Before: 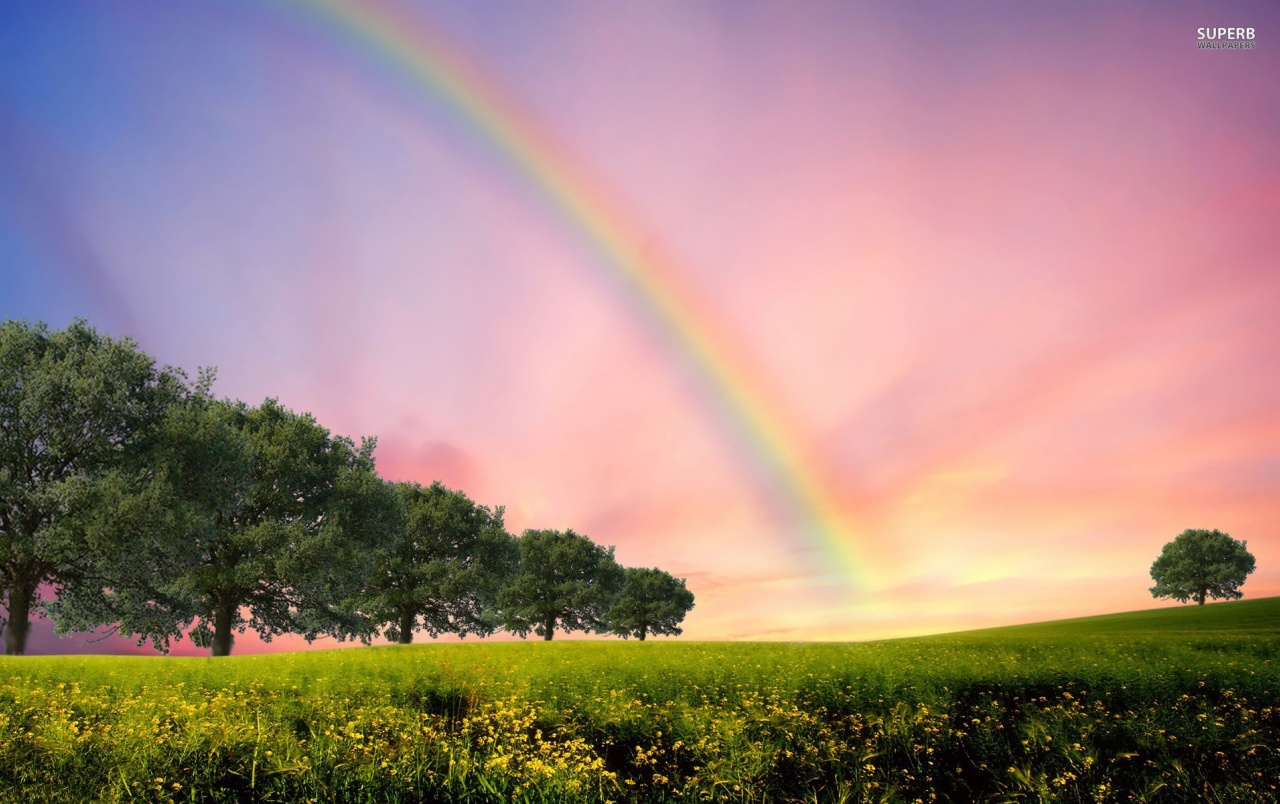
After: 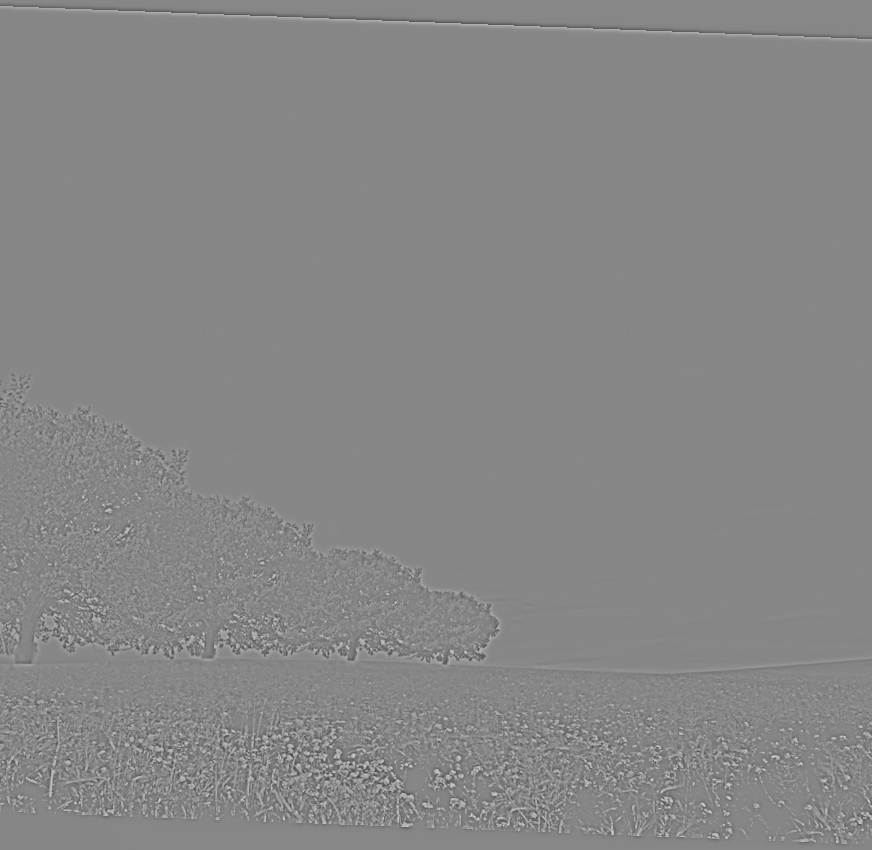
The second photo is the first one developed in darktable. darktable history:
rotate and perspective: rotation 2.17°, automatic cropping off
crop and rotate: left 15.546%, right 17.787%
monochrome: on, module defaults
local contrast: on, module defaults
velvia: on, module defaults
contrast brightness saturation: contrast 0.4, brightness 0.1, saturation 0.21
filmic rgb: black relative exposure -7.65 EV, white relative exposure 4.56 EV, hardness 3.61
highpass: sharpness 6%, contrast boost 7.63%
